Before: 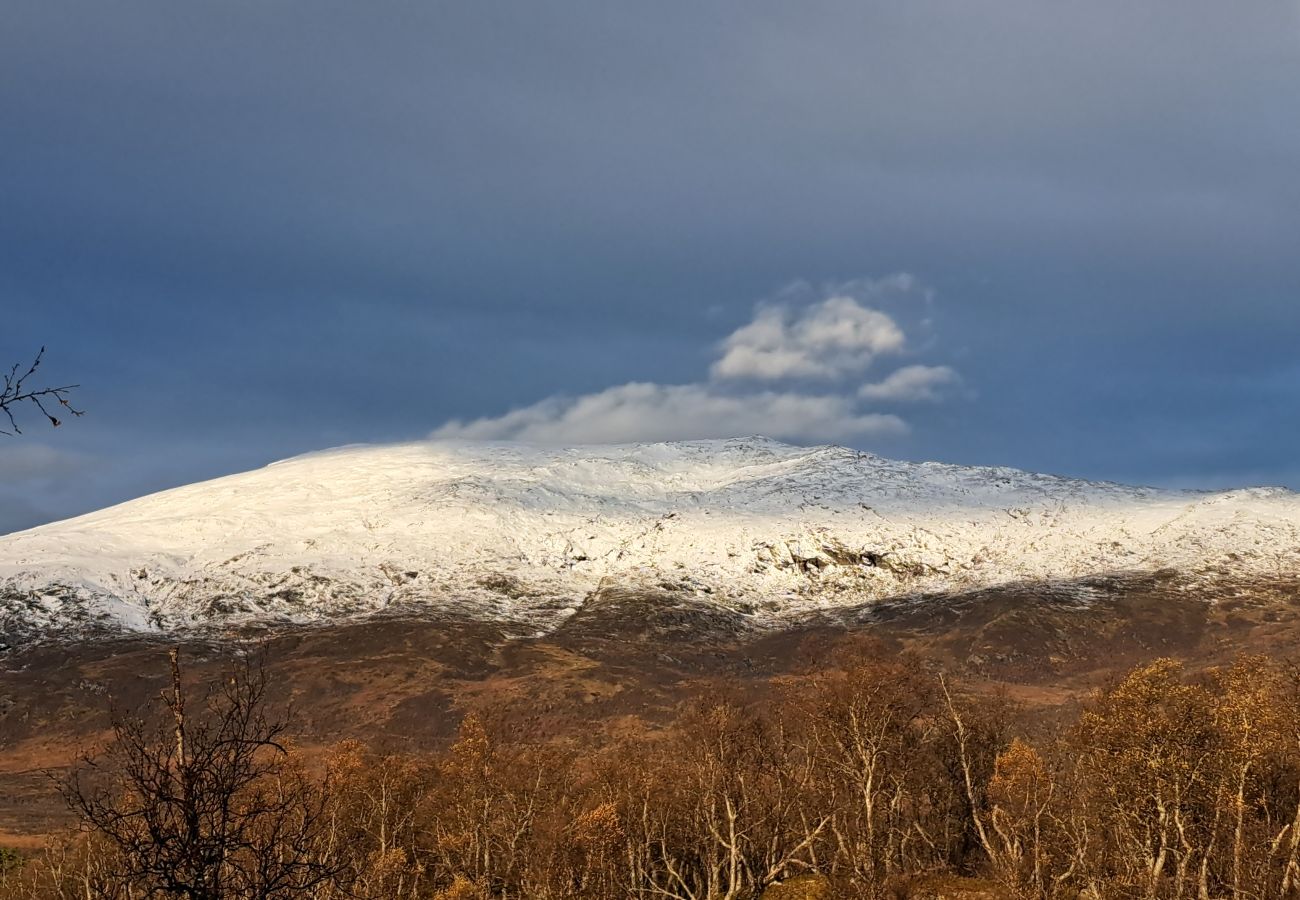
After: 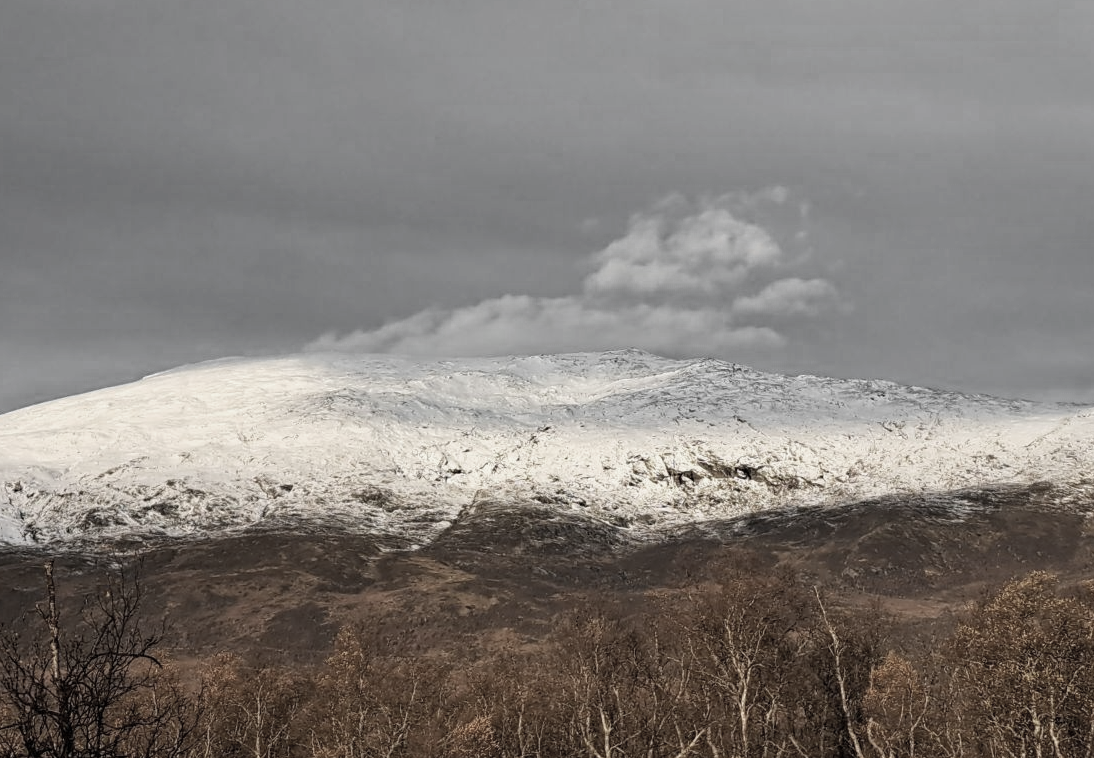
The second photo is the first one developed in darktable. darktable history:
color zones: curves: ch0 [(0, 0.613) (0.01, 0.613) (0.245, 0.448) (0.498, 0.529) (0.642, 0.665) (0.879, 0.777) (0.99, 0.613)]; ch1 [(0, 0.035) (0.121, 0.189) (0.259, 0.197) (0.415, 0.061) (0.589, 0.022) (0.732, 0.022) (0.857, 0.026) (0.991, 0.053)]
crop and rotate: left 9.657%, top 9.678%, right 6.172%, bottom 6.053%
